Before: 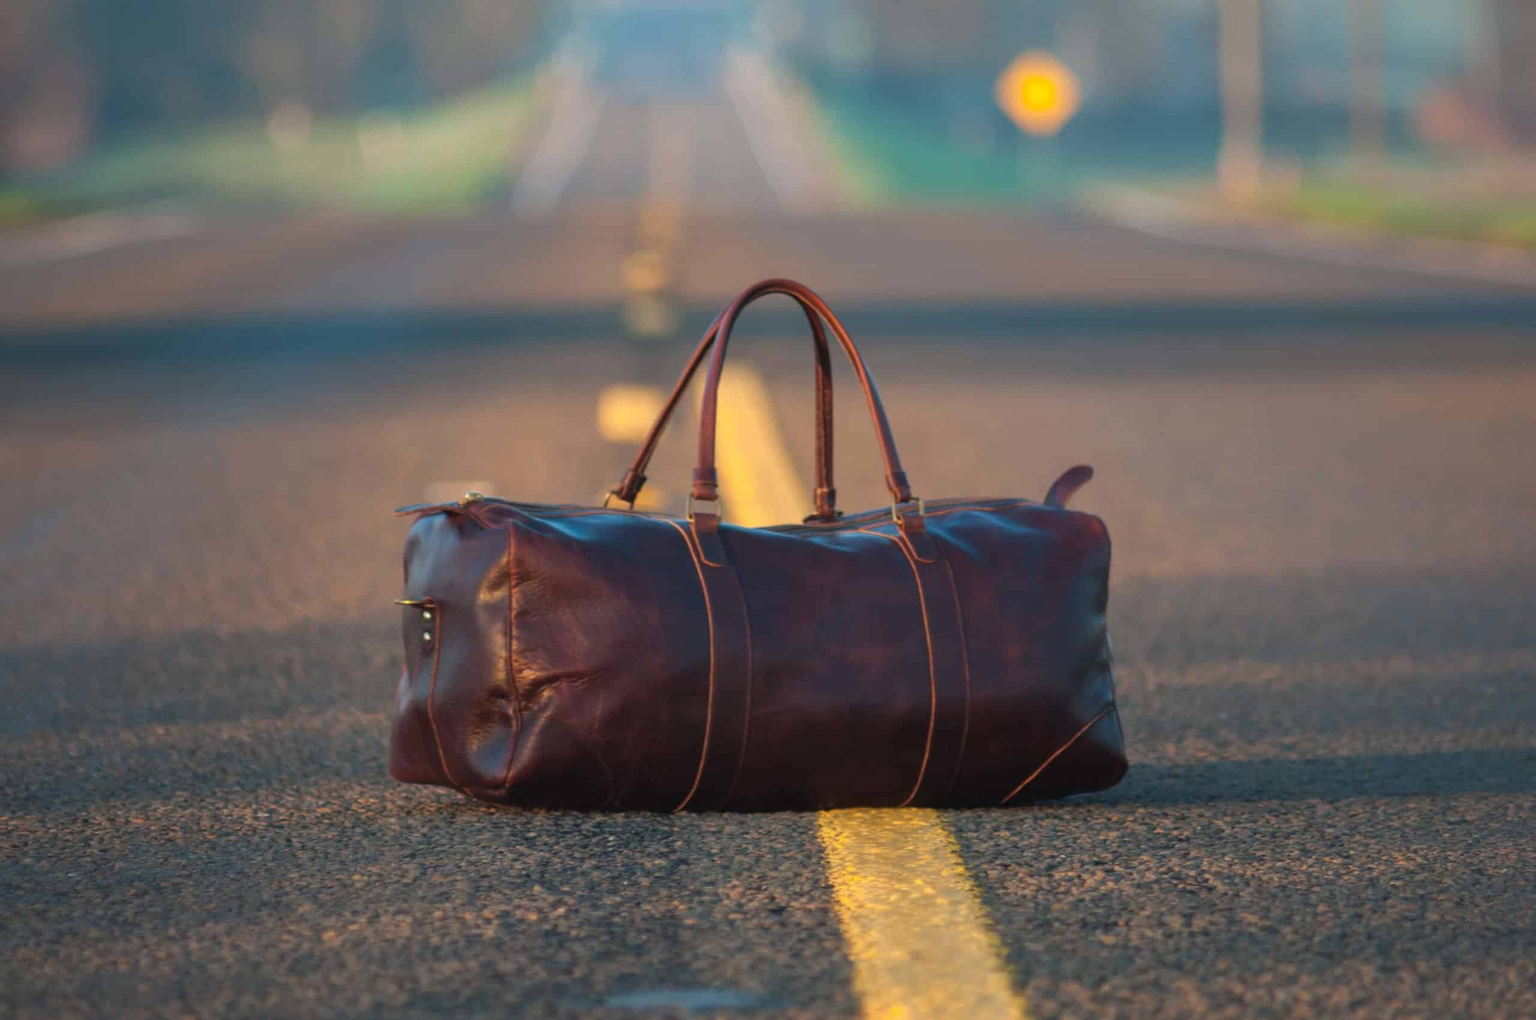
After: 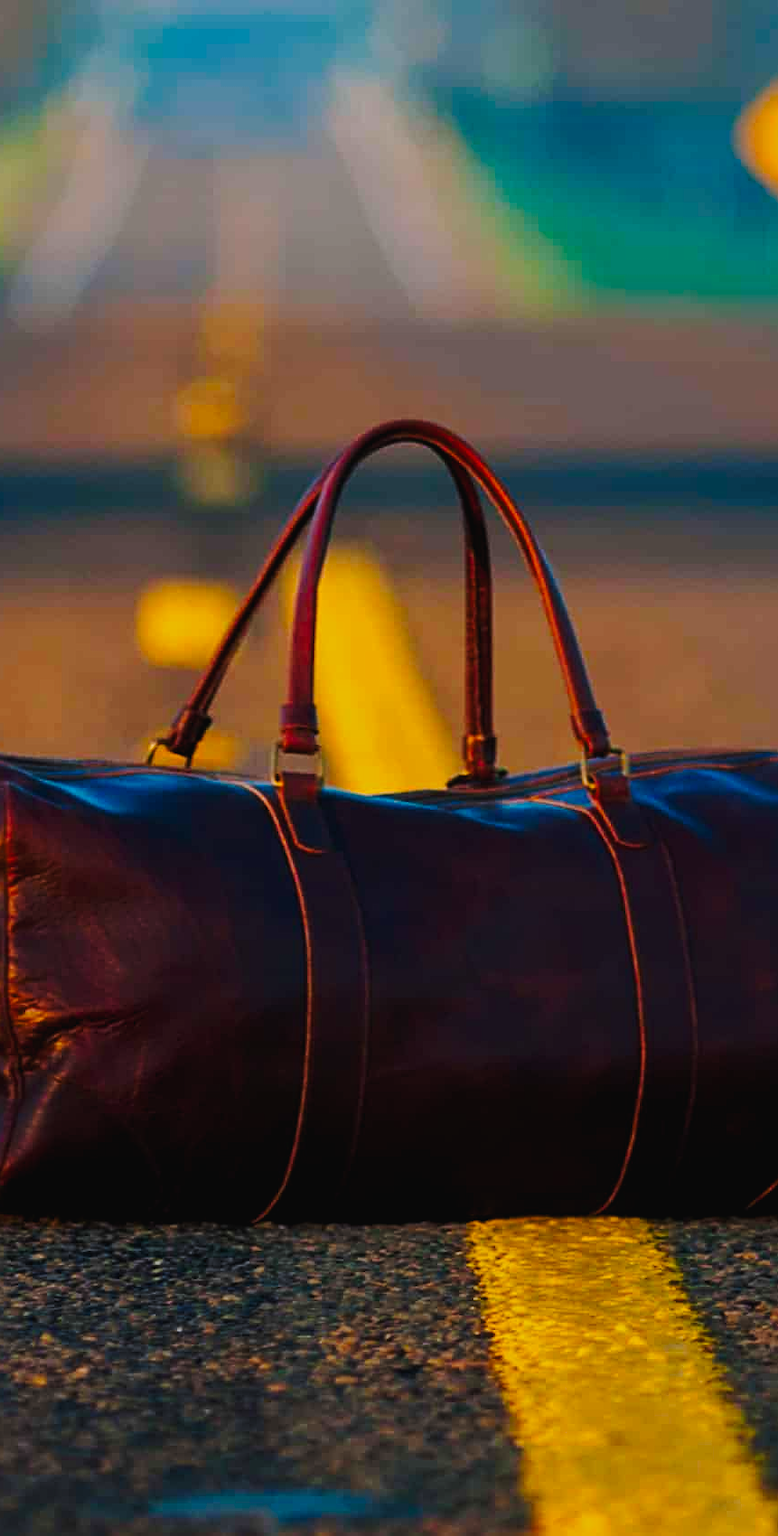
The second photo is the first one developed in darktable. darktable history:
tone curve: curves: ch0 [(0.003, 0.023) (0.071, 0.052) (0.236, 0.197) (0.466, 0.557) (0.625, 0.761) (0.783, 0.9) (0.994, 0.968)]; ch1 [(0, 0) (0.262, 0.227) (0.417, 0.386) (0.469, 0.467) (0.502, 0.498) (0.528, 0.53) (0.573, 0.579) (0.605, 0.621) (0.644, 0.671) (0.686, 0.728) (0.994, 0.987)]; ch2 [(0, 0) (0.262, 0.188) (0.385, 0.353) (0.427, 0.424) (0.495, 0.493) (0.515, 0.54) (0.547, 0.561) (0.589, 0.613) (0.644, 0.748) (1, 1)], preserve colors none
exposure: exposure -0.999 EV, compensate highlight preservation false
crop: left 32.99%, right 33.319%
color balance rgb: global offset › luminance -0.379%, linear chroma grading › global chroma 8.683%, perceptual saturation grading › global saturation 31.148%, global vibrance 20%
sharpen: radius 3.12
